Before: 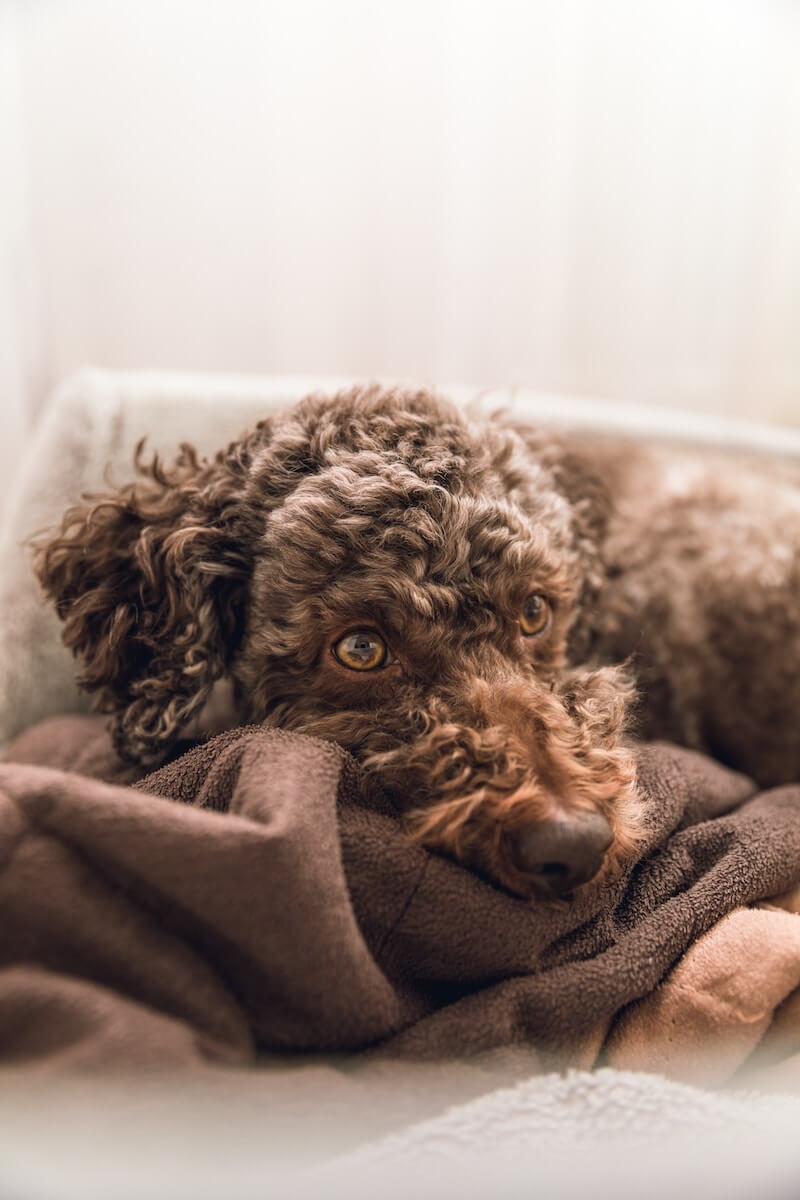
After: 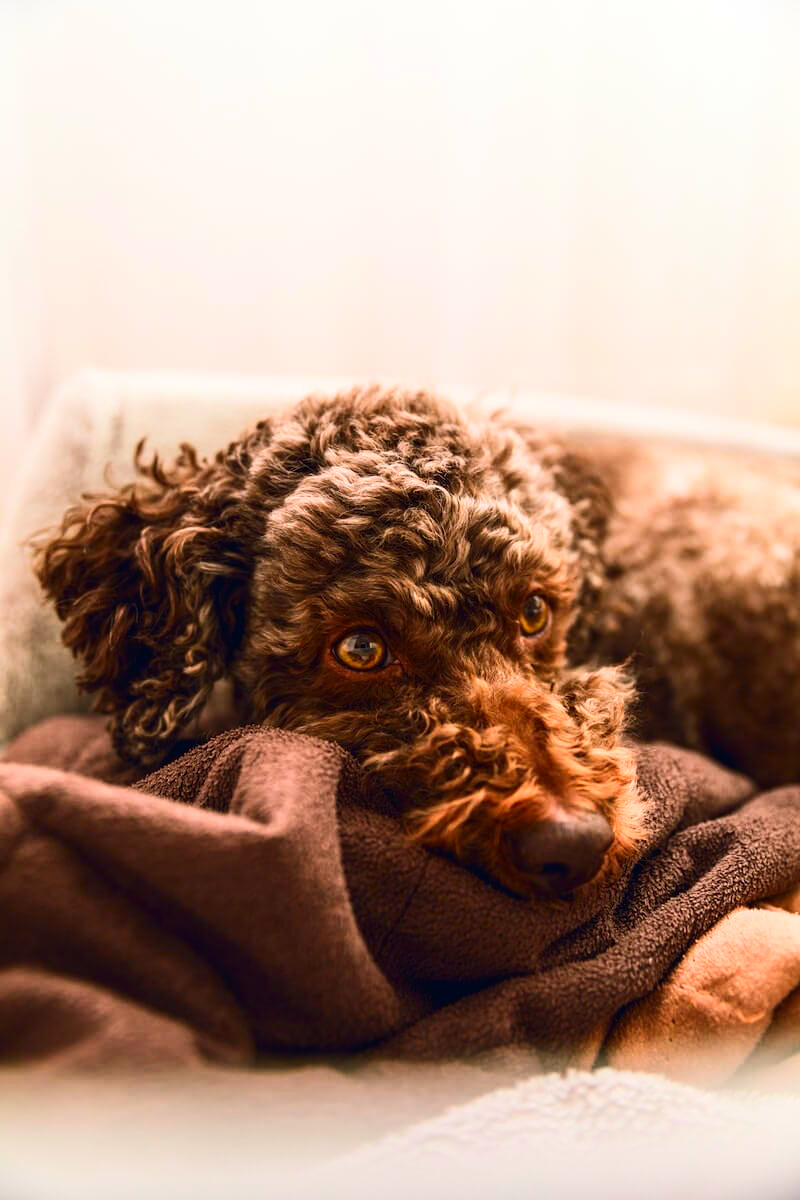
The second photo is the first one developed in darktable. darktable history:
contrast brightness saturation: contrast 0.268, brightness 0.01, saturation 0.879
